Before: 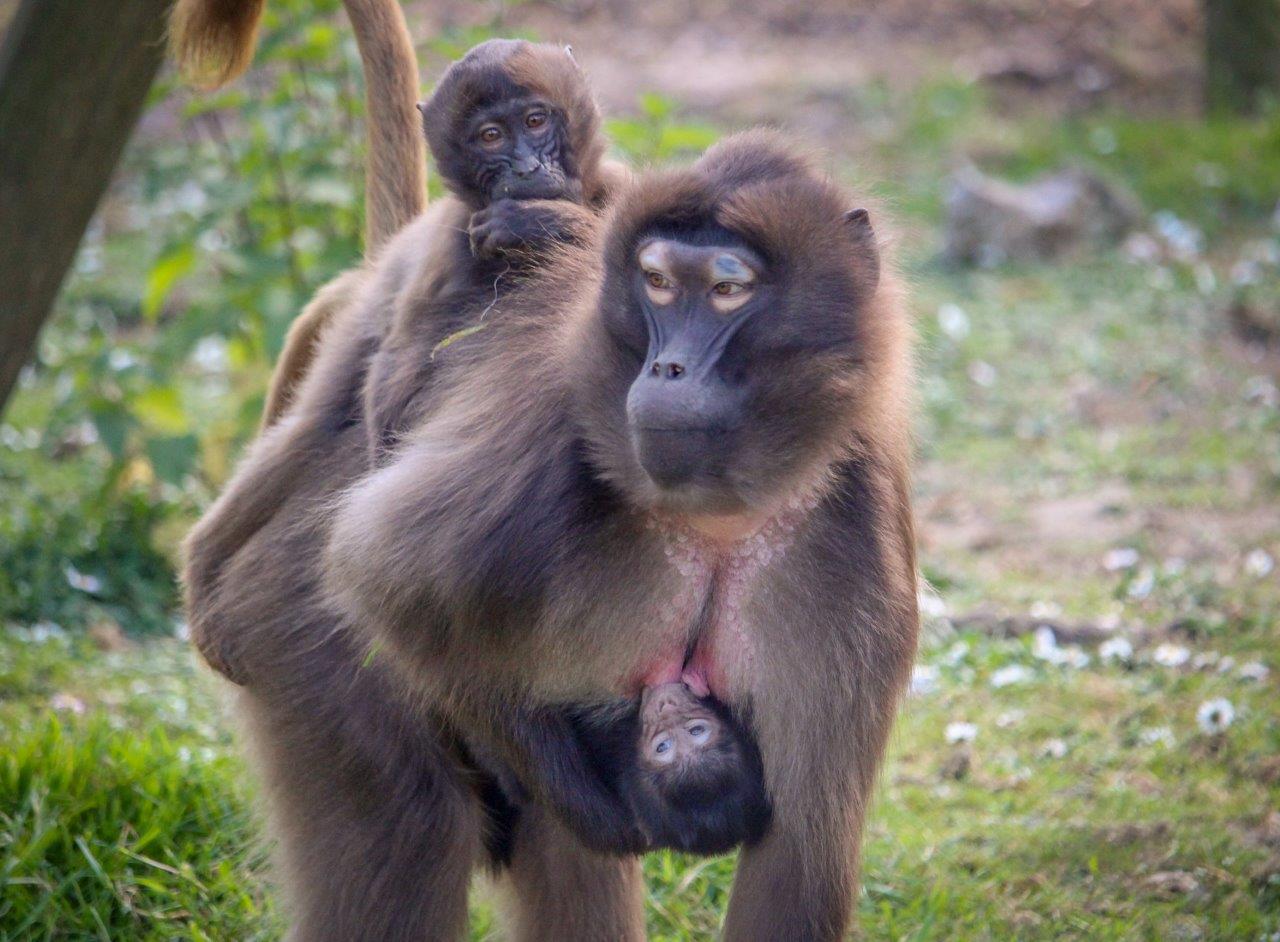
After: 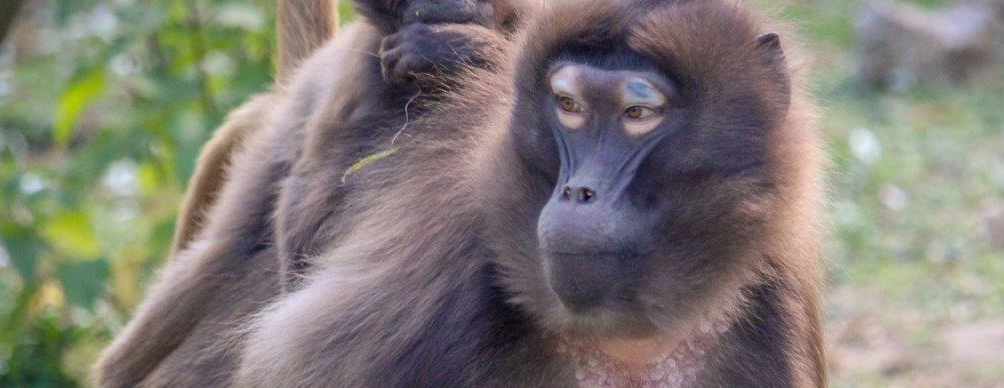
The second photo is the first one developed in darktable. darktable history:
crop: left 7.025%, top 18.705%, right 14.48%, bottom 40.082%
